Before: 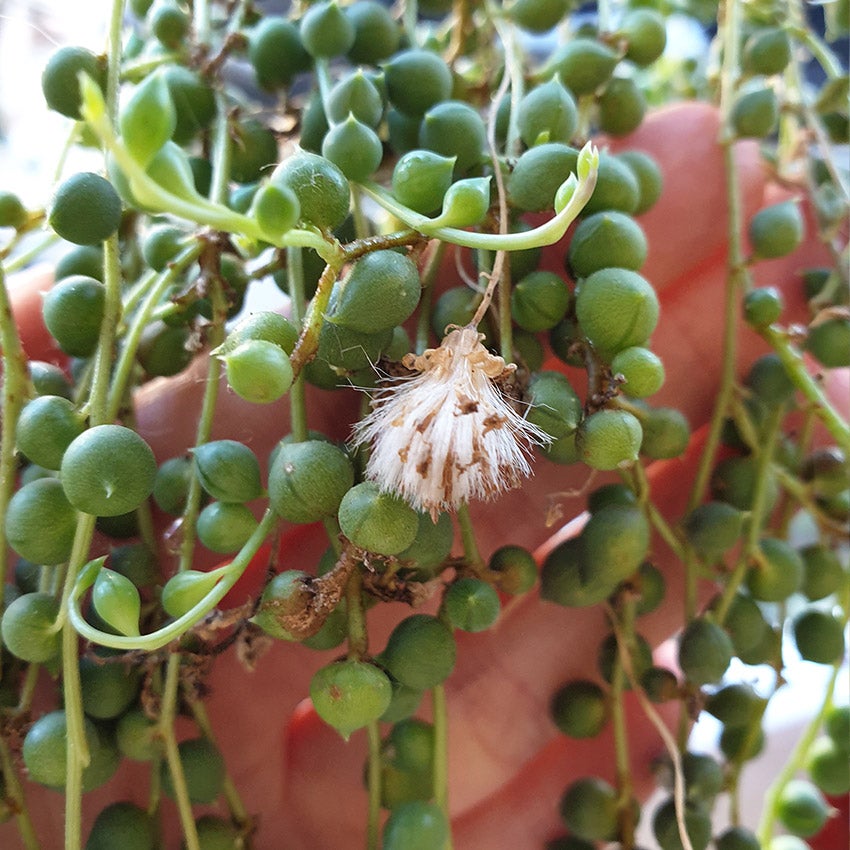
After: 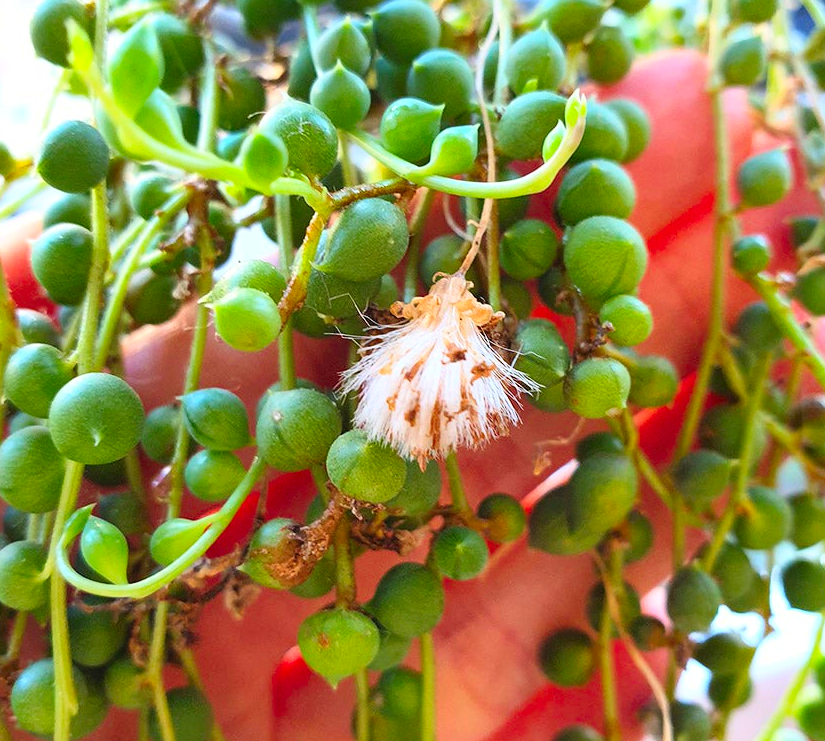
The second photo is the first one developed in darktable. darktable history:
crop: left 1.507%, top 6.147%, right 1.379%, bottom 6.637%
contrast brightness saturation: contrast 0.2, brightness 0.2, saturation 0.8
